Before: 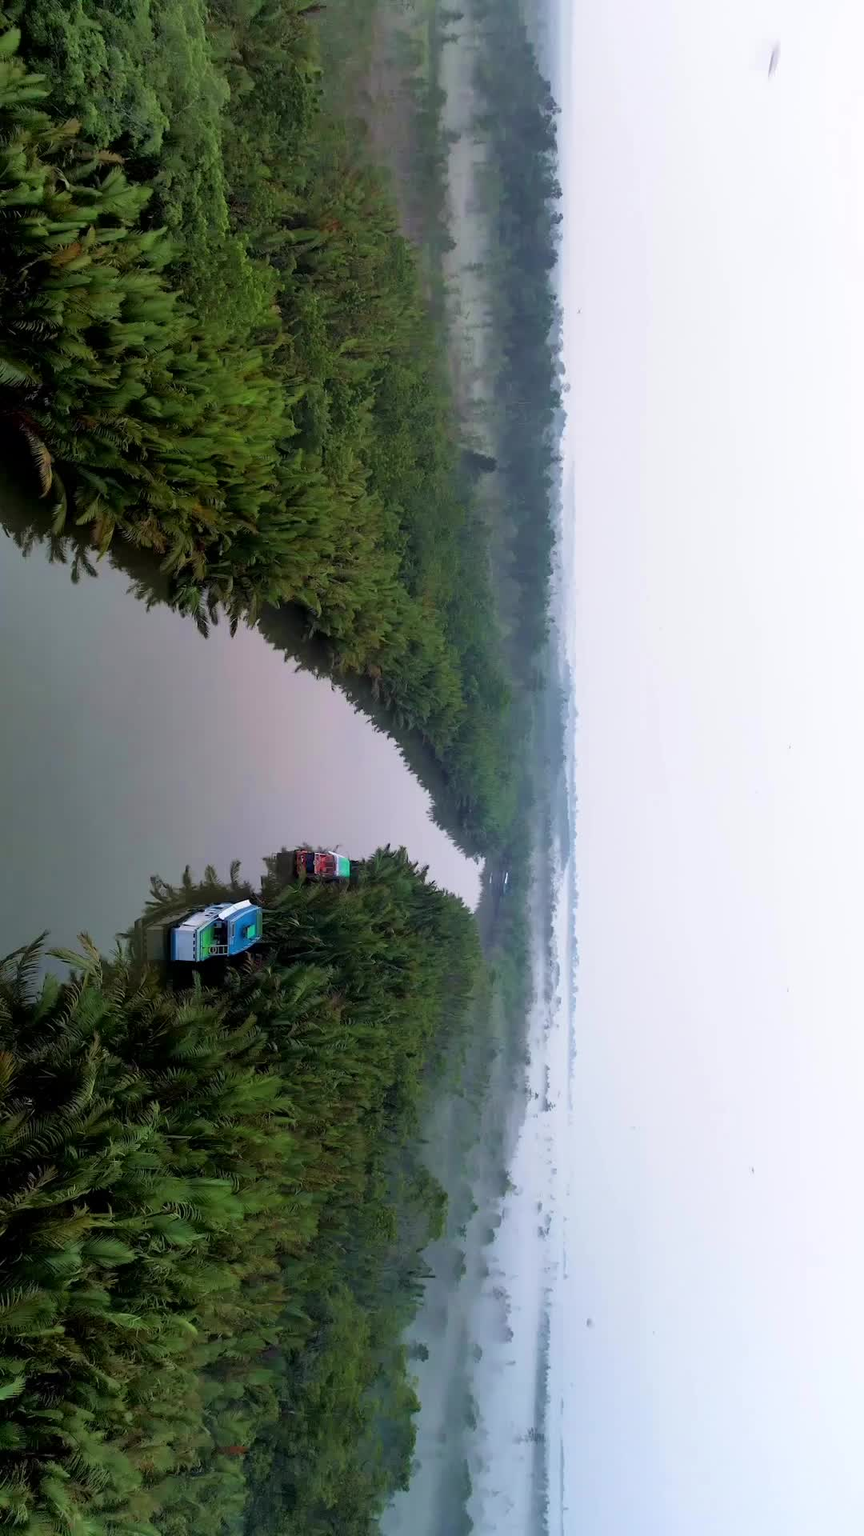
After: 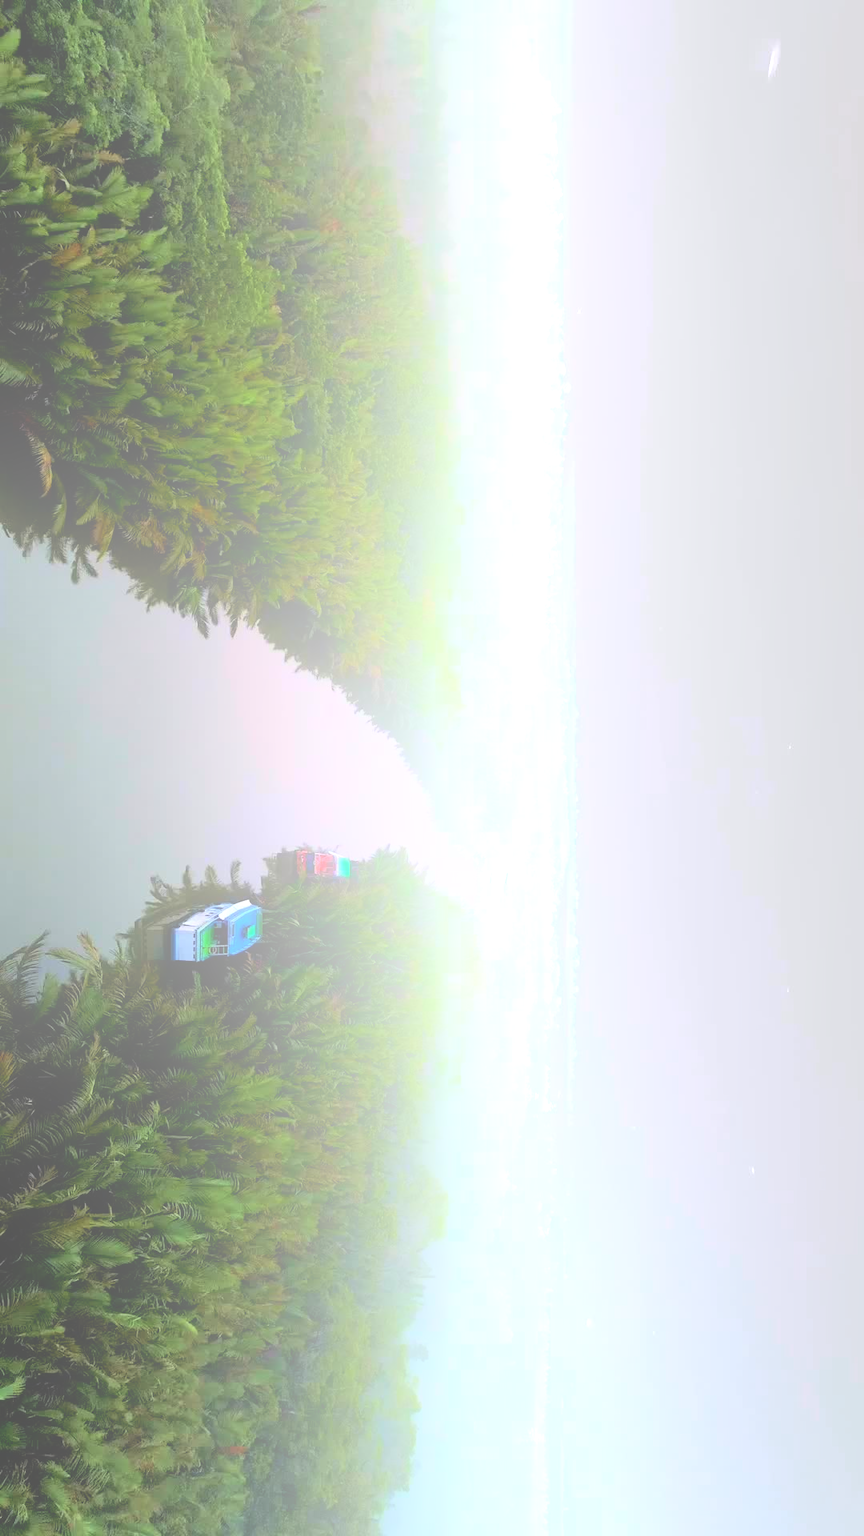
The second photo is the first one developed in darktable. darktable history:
tone equalizer: -8 EV -0.75 EV, -7 EV -0.7 EV, -6 EV -0.6 EV, -5 EV -0.4 EV, -3 EV 0.4 EV, -2 EV 0.6 EV, -1 EV 0.7 EV, +0 EV 0.75 EV, edges refinement/feathering 500, mask exposure compensation -1.57 EV, preserve details no
bloom: size 70%, threshold 25%, strength 70%
